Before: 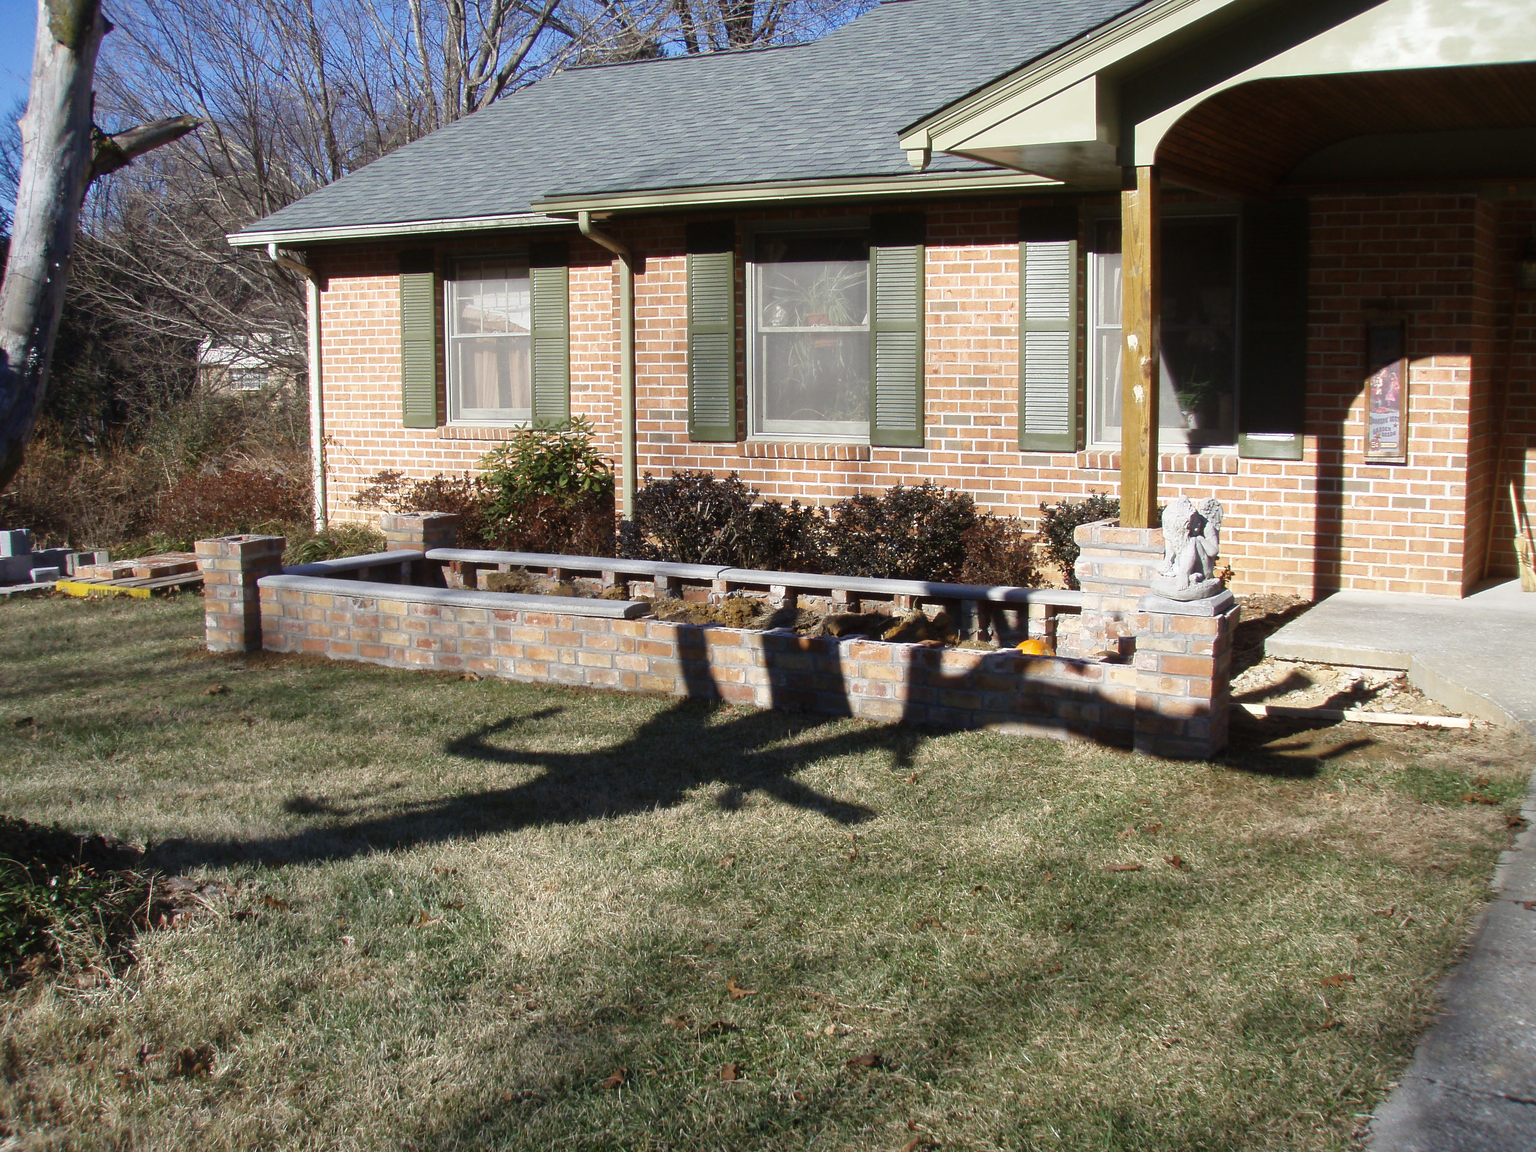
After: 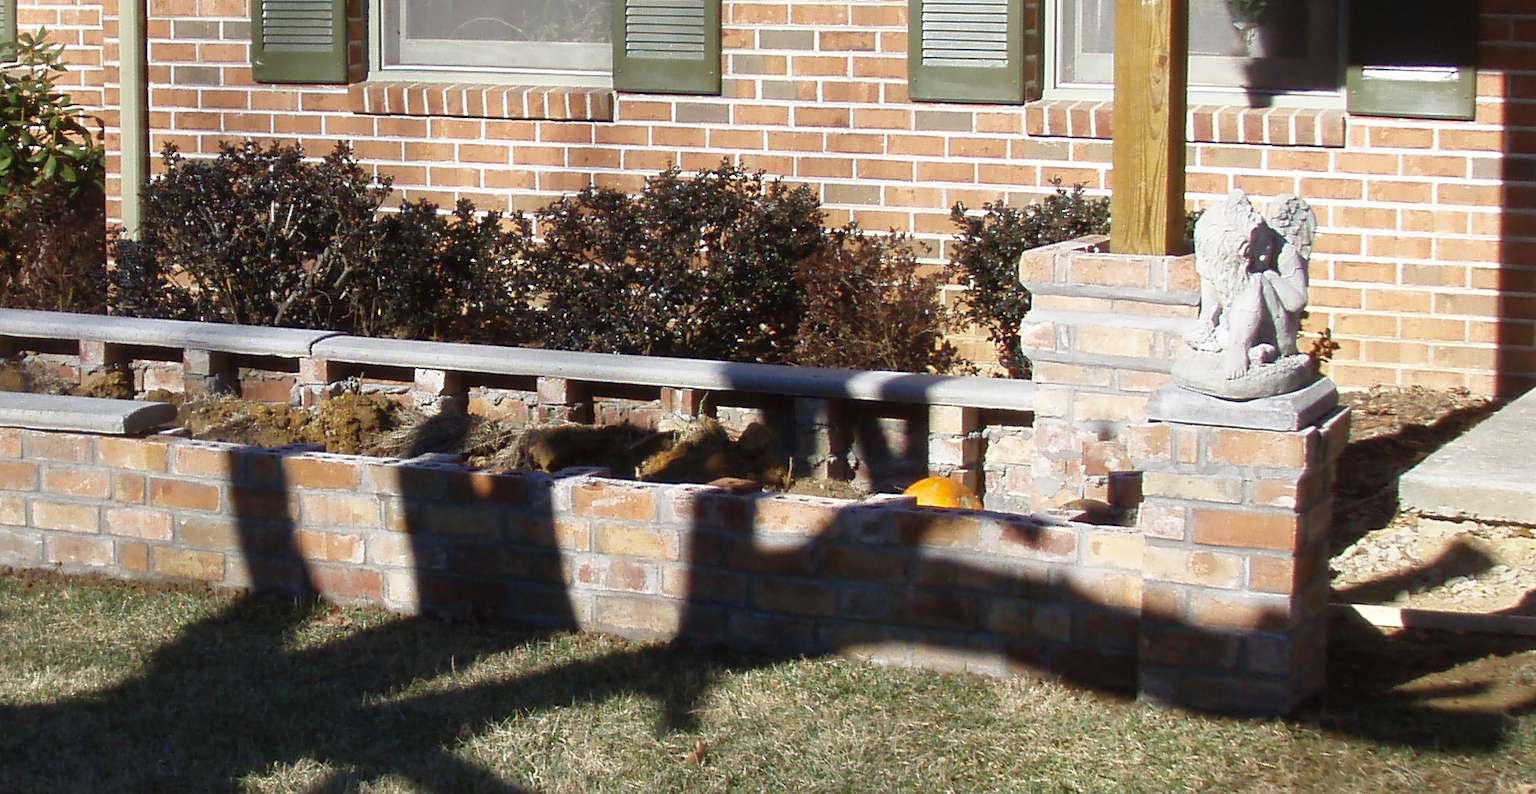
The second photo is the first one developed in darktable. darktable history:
exposure: compensate highlight preservation false
crop: left 36.607%, top 34.735%, right 13.146%, bottom 30.611%
